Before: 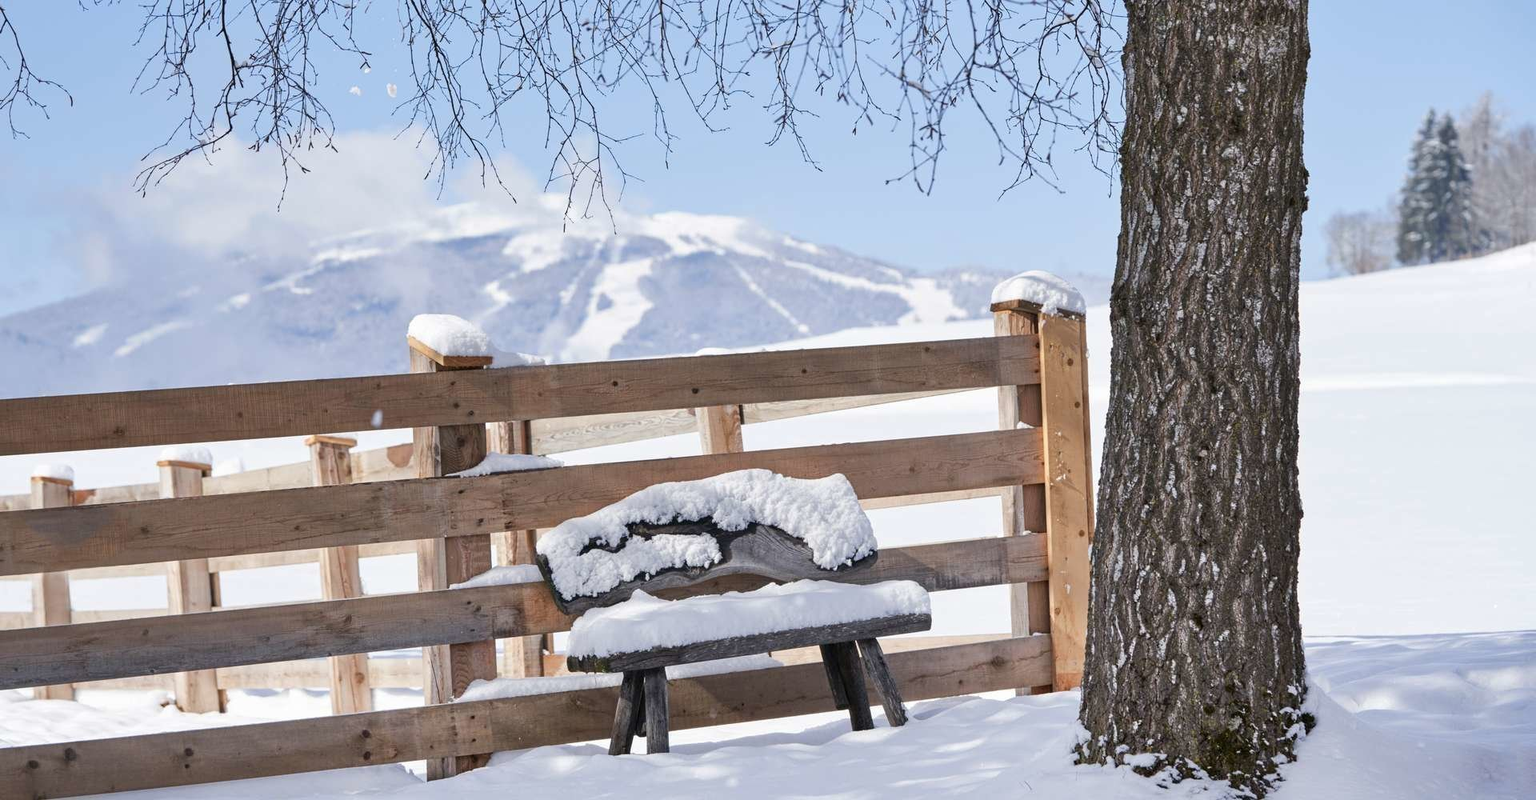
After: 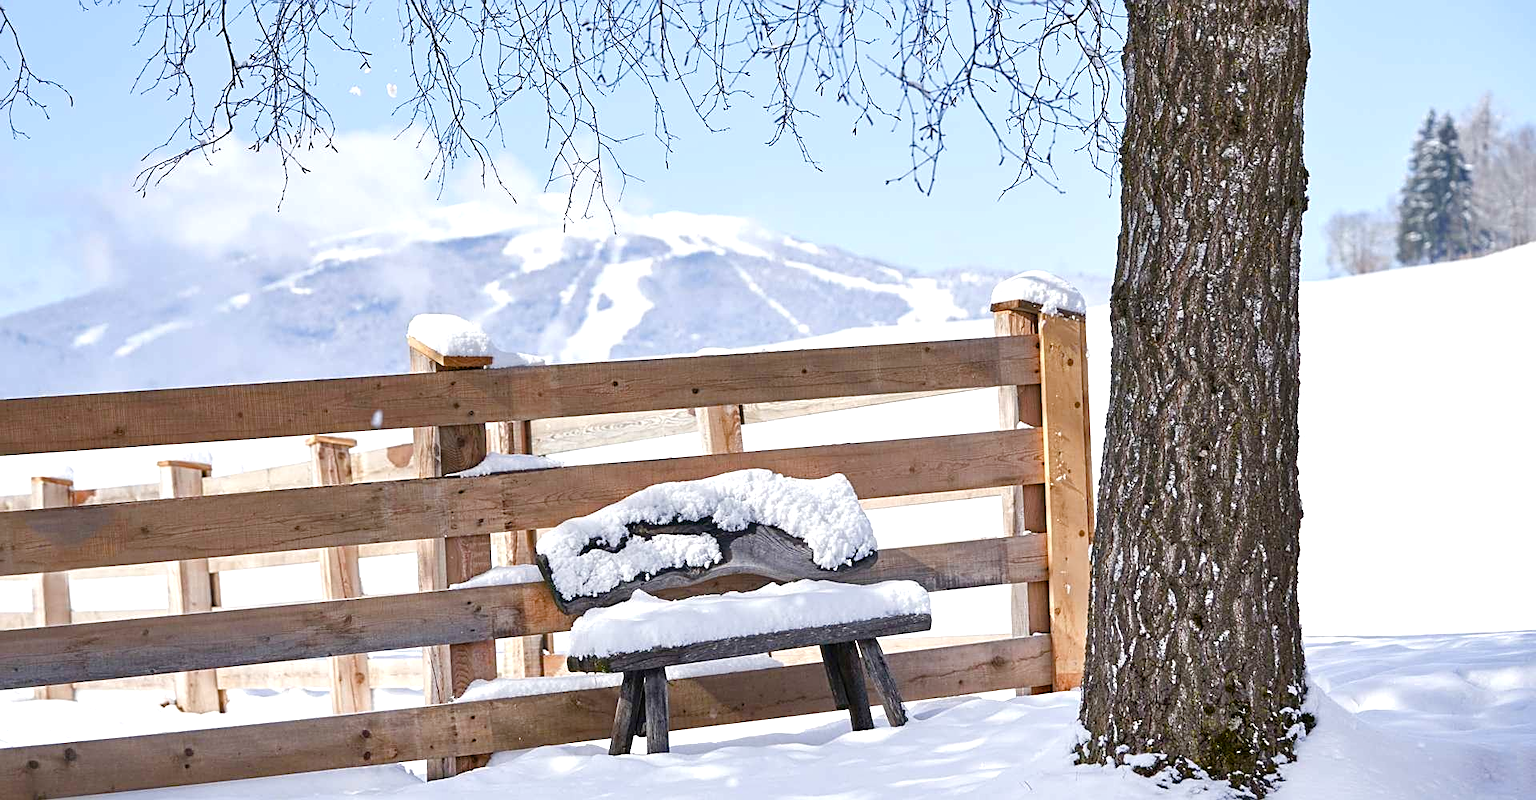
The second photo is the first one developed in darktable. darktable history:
sharpen: on, module defaults
color balance rgb: perceptual saturation grading › global saturation 25%, perceptual saturation grading › highlights -50%, perceptual saturation grading › shadows 30%, perceptual brilliance grading › global brilliance 12%, global vibrance 20%
